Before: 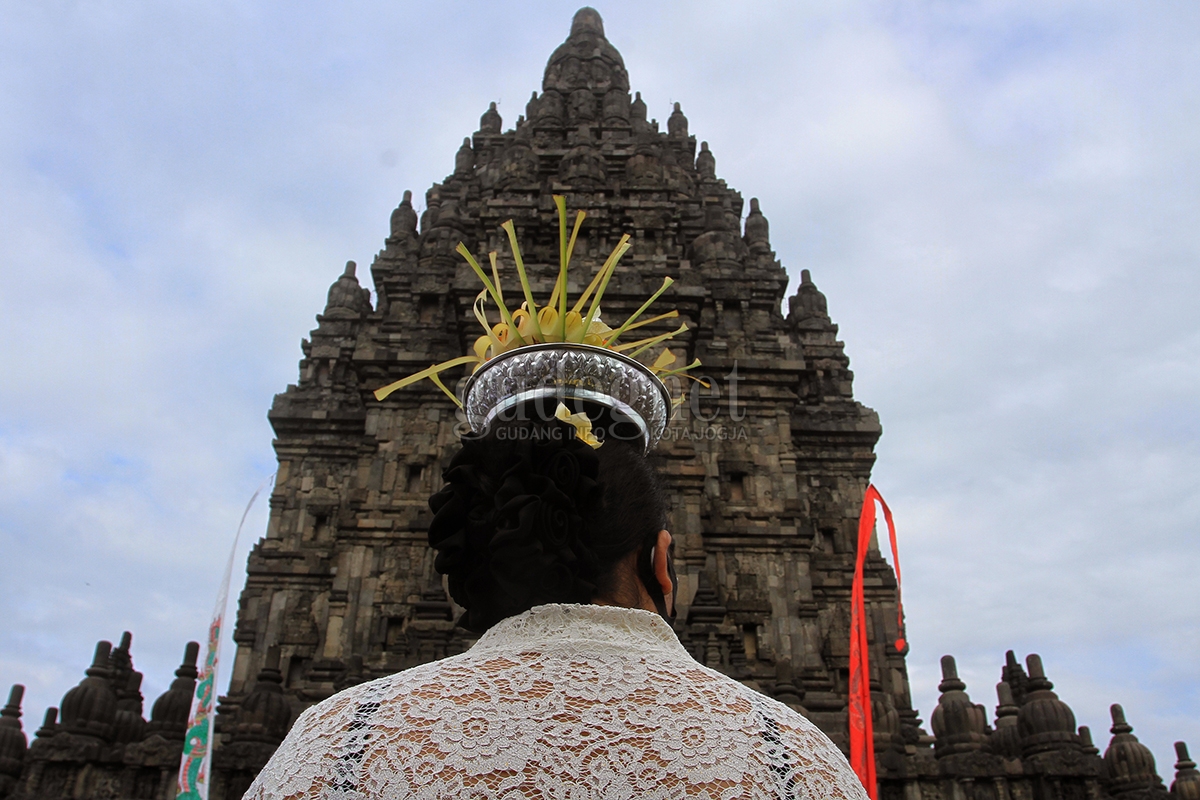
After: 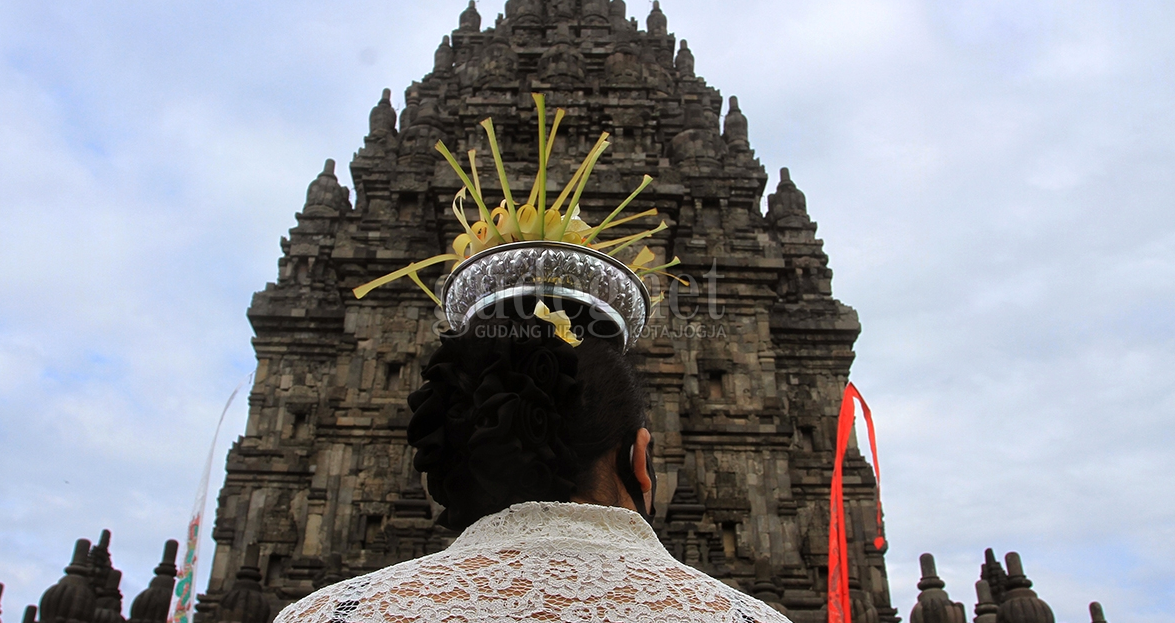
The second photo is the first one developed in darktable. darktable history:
crop and rotate: left 1.814%, top 12.818%, right 0.25%, bottom 9.225%
exposure: exposure 0.191 EV, compensate highlight preservation false
